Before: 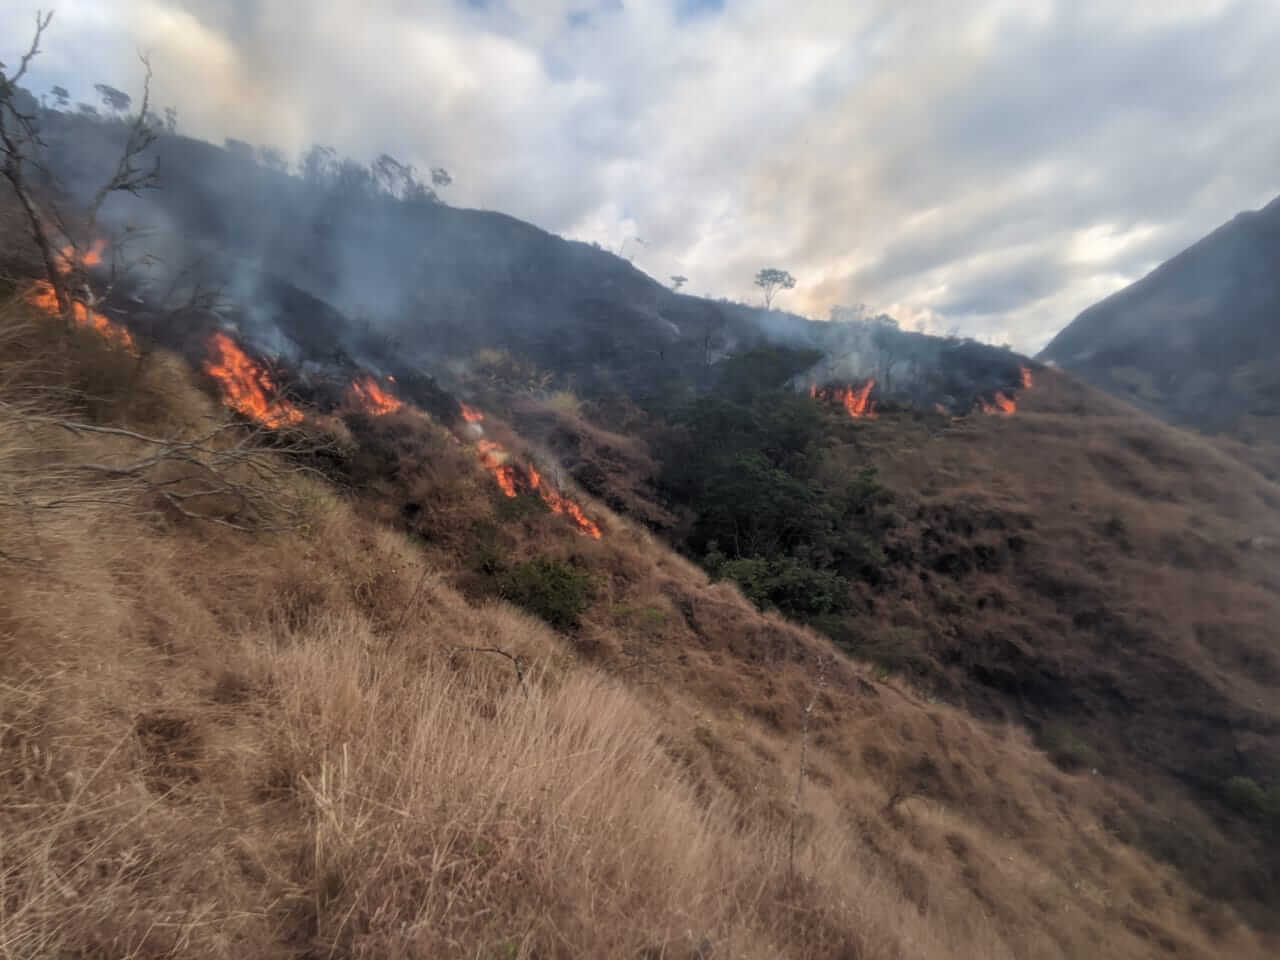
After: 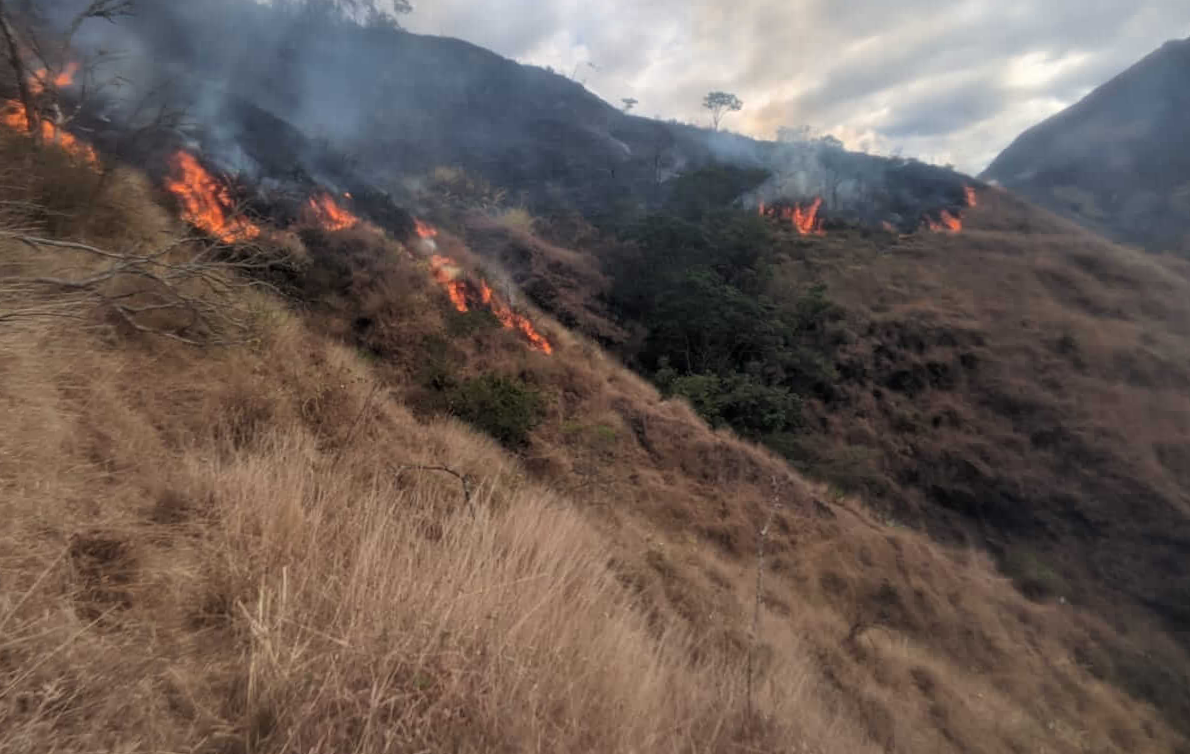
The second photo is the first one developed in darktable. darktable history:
crop and rotate: top 15.774%, bottom 5.506%
rotate and perspective: rotation 0.215°, lens shift (vertical) -0.139, crop left 0.069, crop right 0.939, crop top 0.002, crop bottom 0.996
